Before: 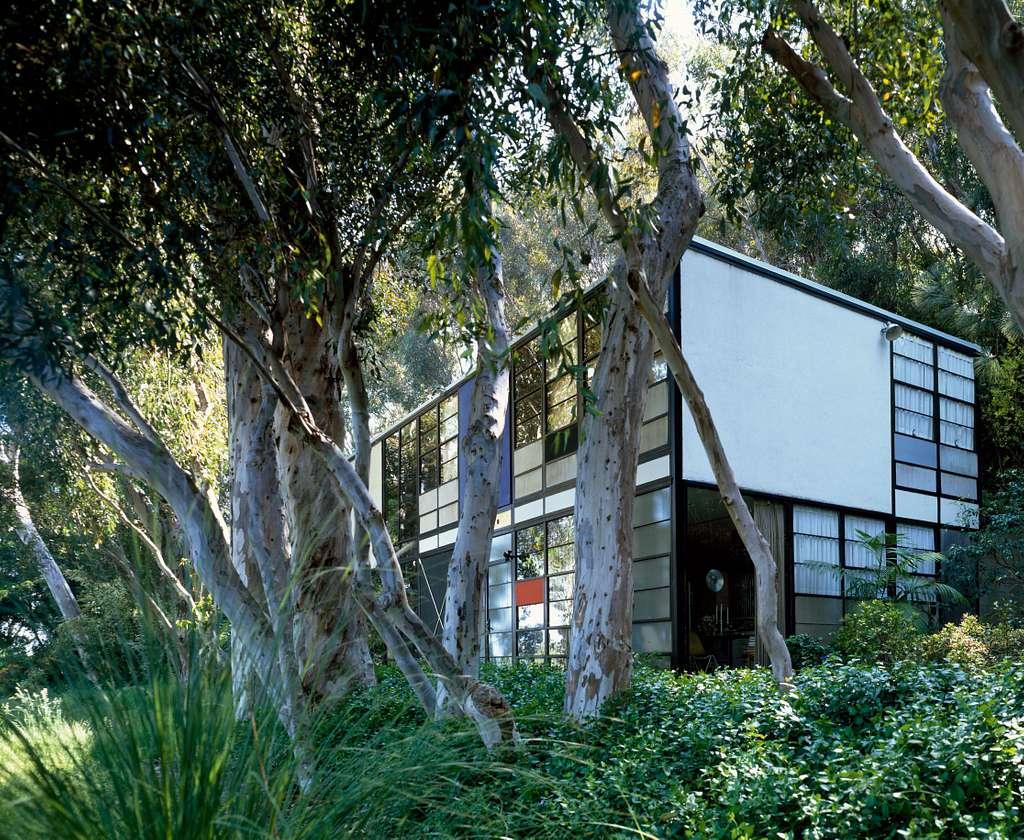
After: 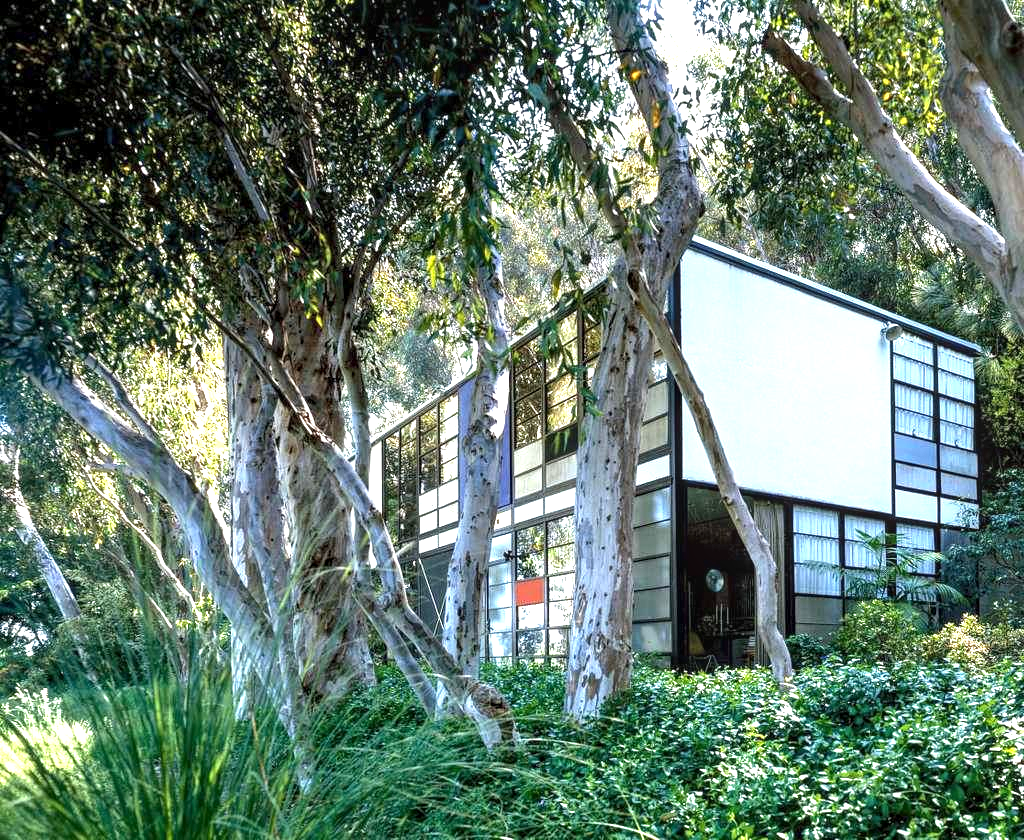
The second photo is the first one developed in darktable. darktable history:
exposure: black level correction 0, exposure 1.1 EV, compensate highlight preservation false
local contrast: detail 130%
